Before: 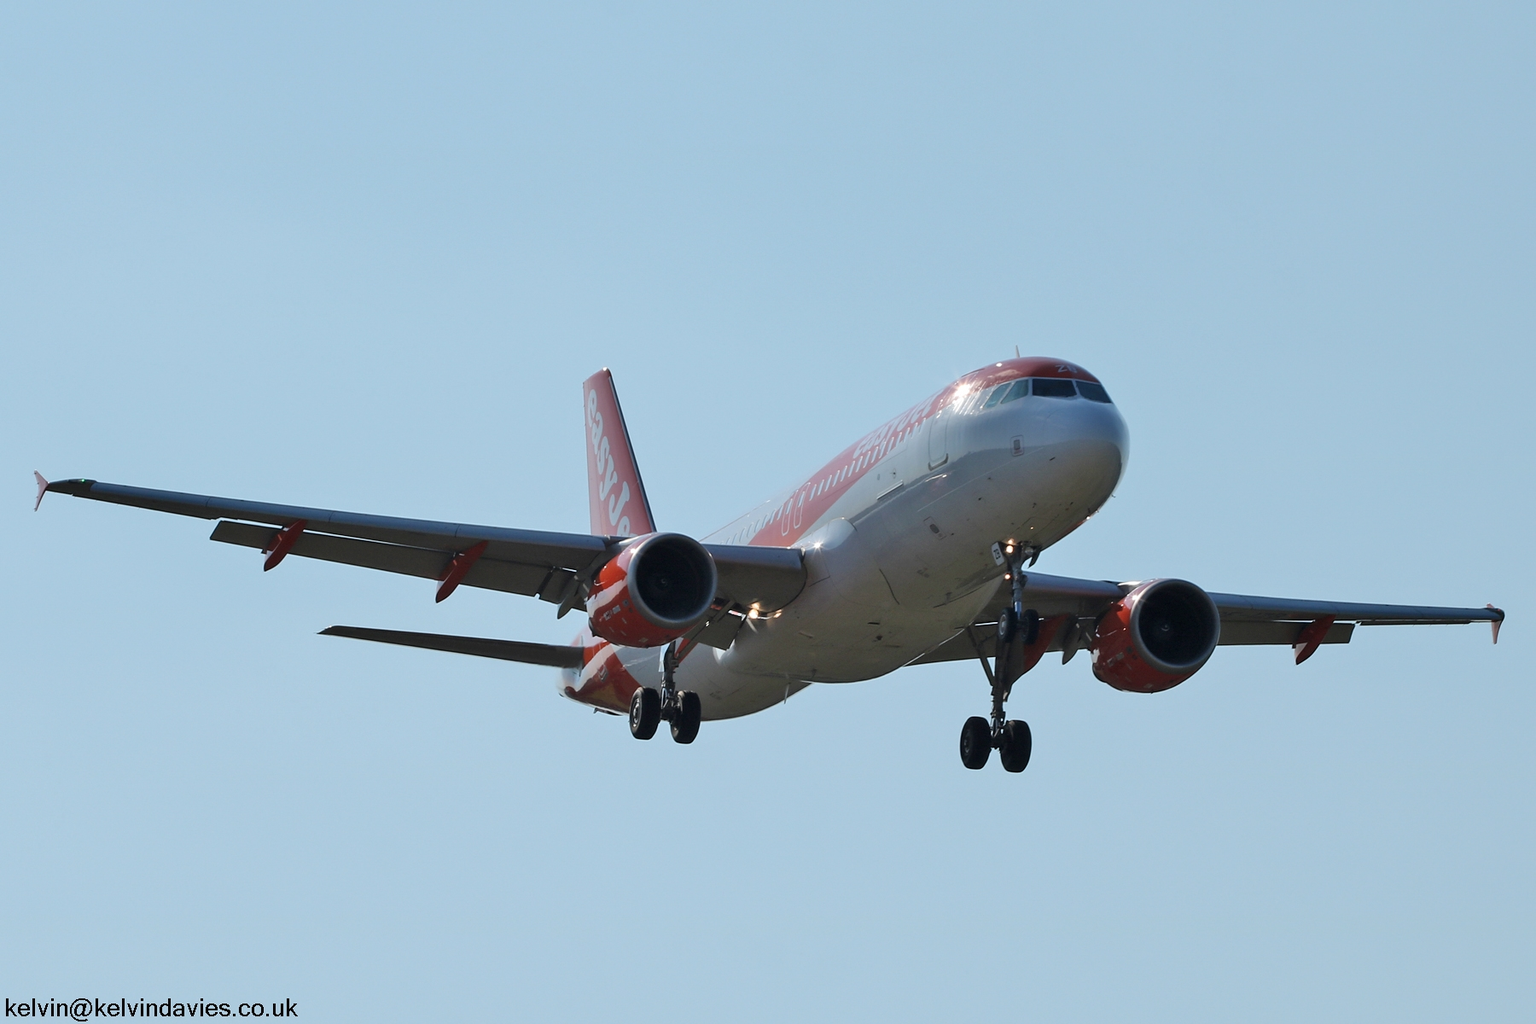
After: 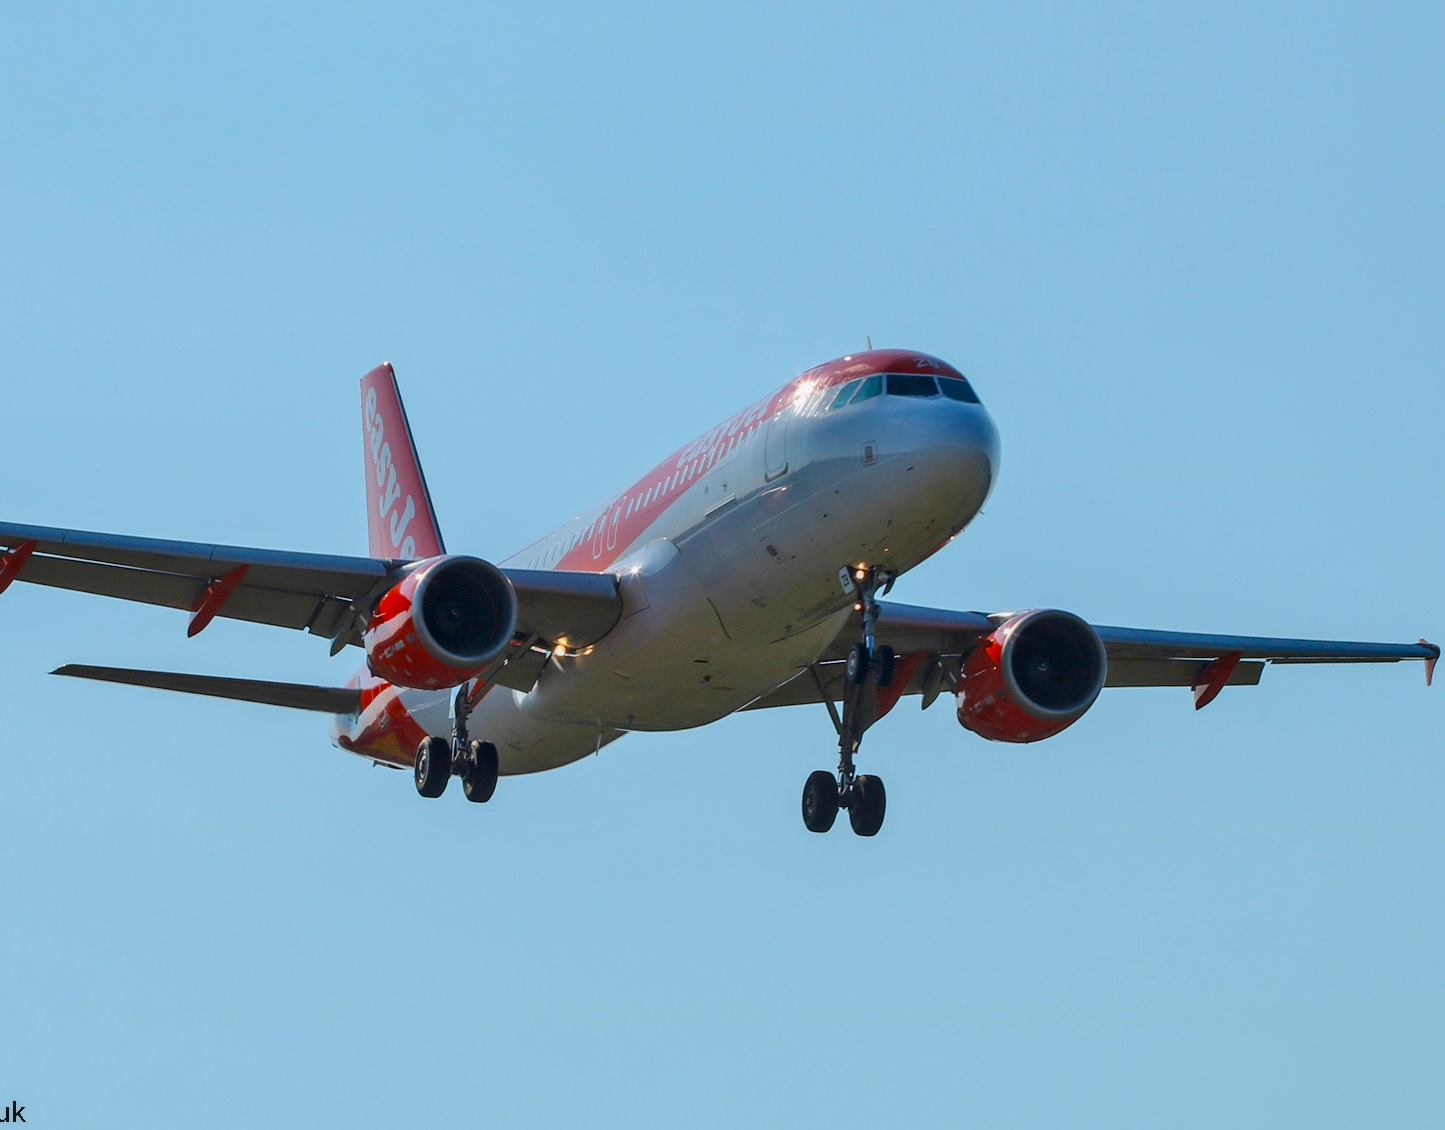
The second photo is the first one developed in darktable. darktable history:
local contrast: on, module defaults
crop and rotate: left 17.959%, top 5.771%, right 1.742%
color balance: input saturation 134.34%, contrast -10.04%, contrast fulcrum 19.67%, output saturation 133.51%
